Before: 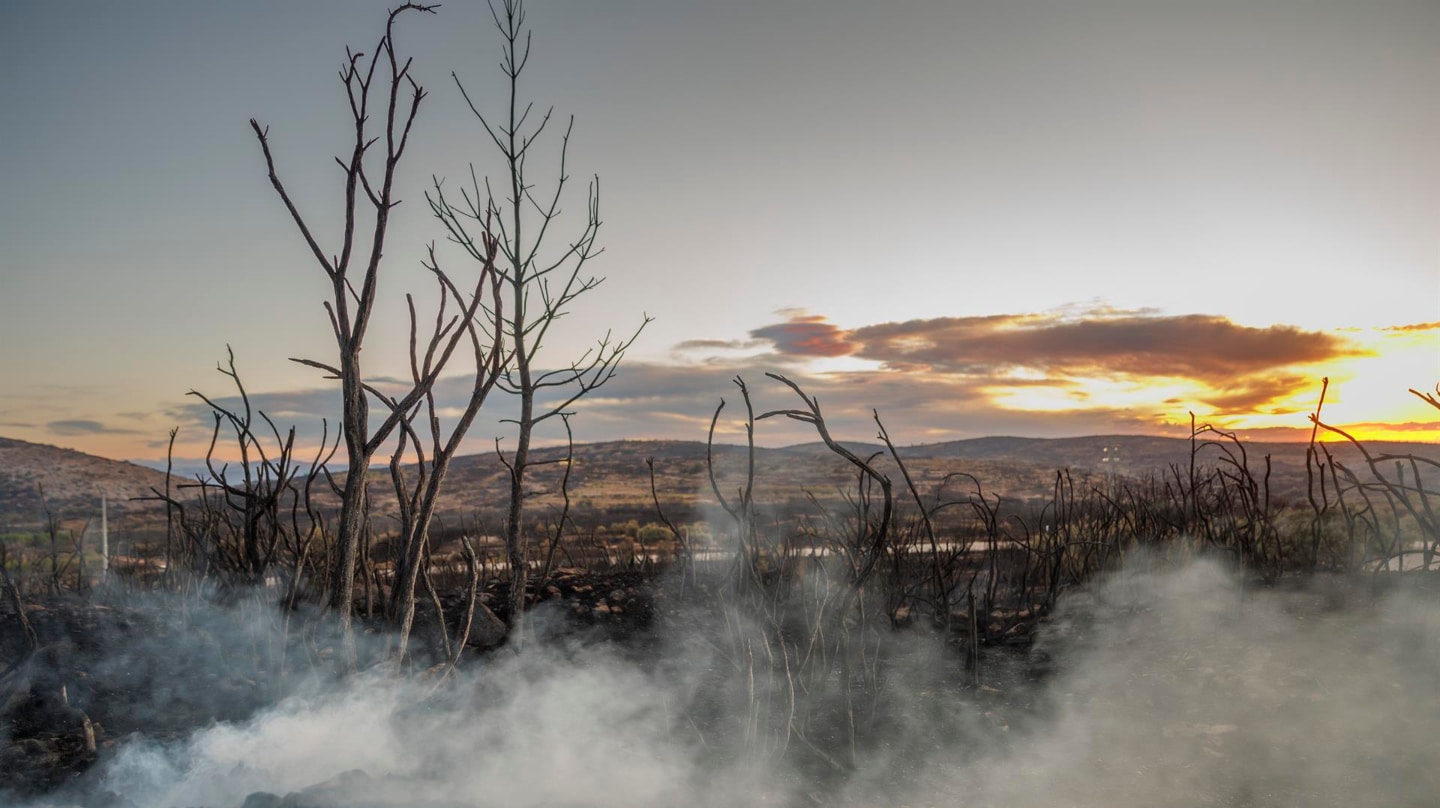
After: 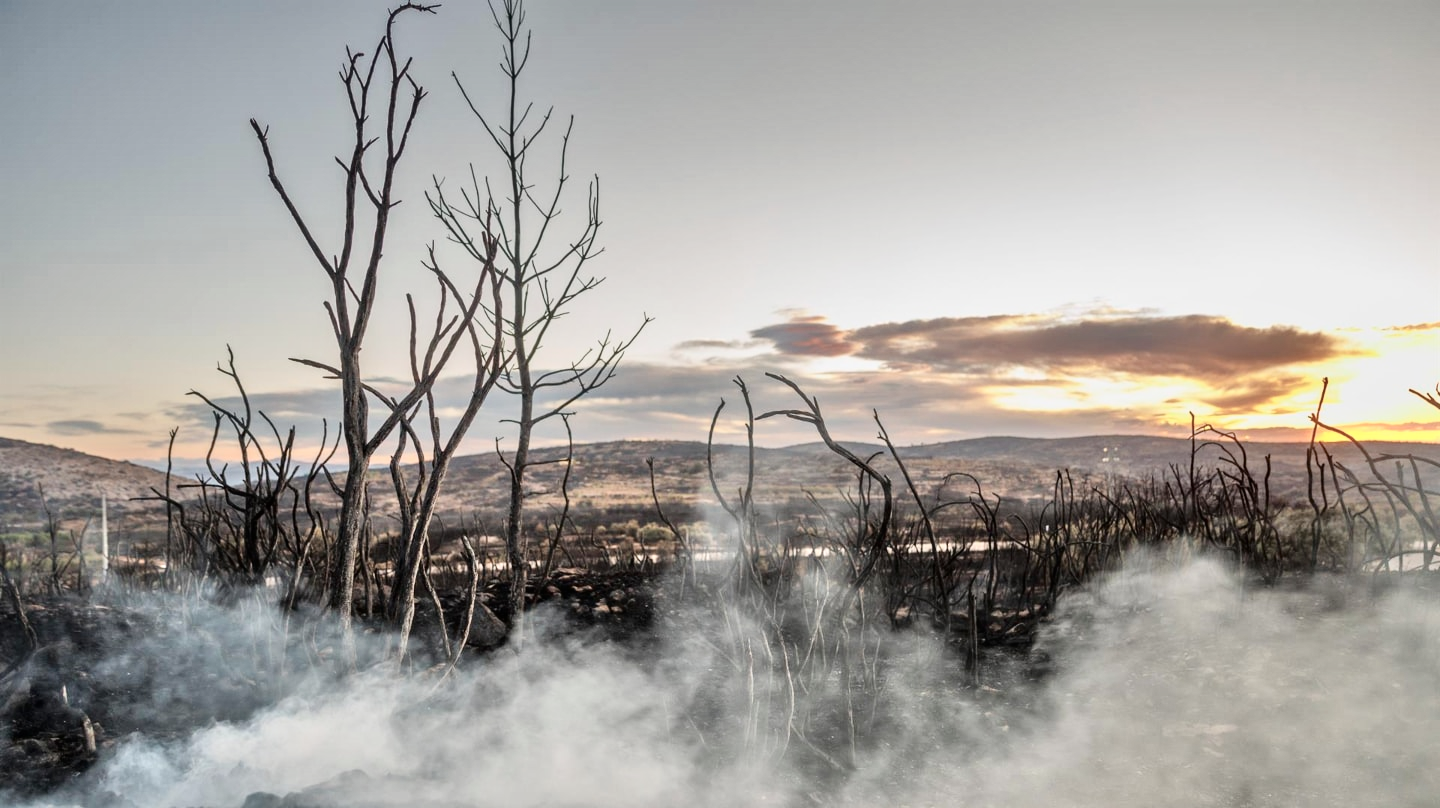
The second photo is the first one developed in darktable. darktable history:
contrast brightness saturation: contrast 0.25, saturation -0.31
tone equalizer: -7 EV 0.15 EV, -6 EV 0.6 EV, -5 EV 1.15 EV, -4 EV 1.33 EV, -3 EV 1.15 EV, -2 EV 0.6 EV, -1 EV 0.15 EV, mask exposure compensation -0.5 EV
